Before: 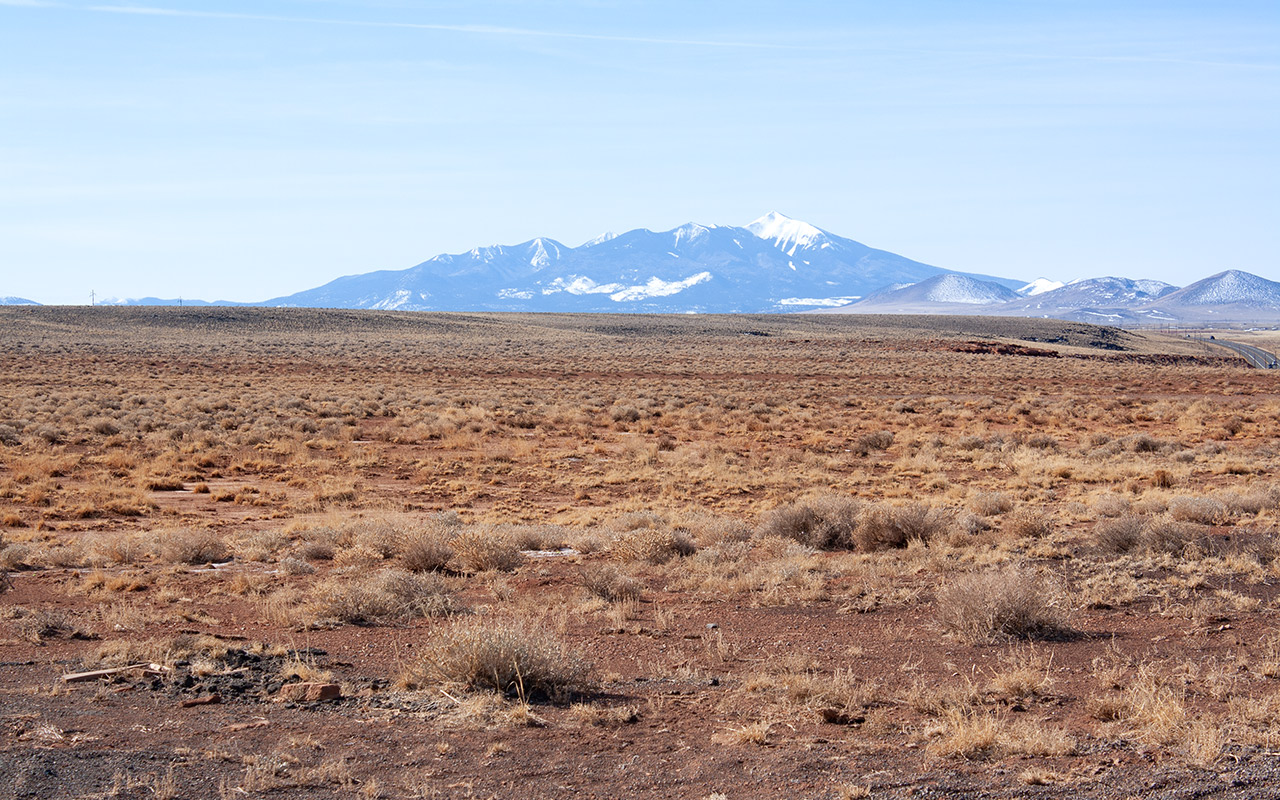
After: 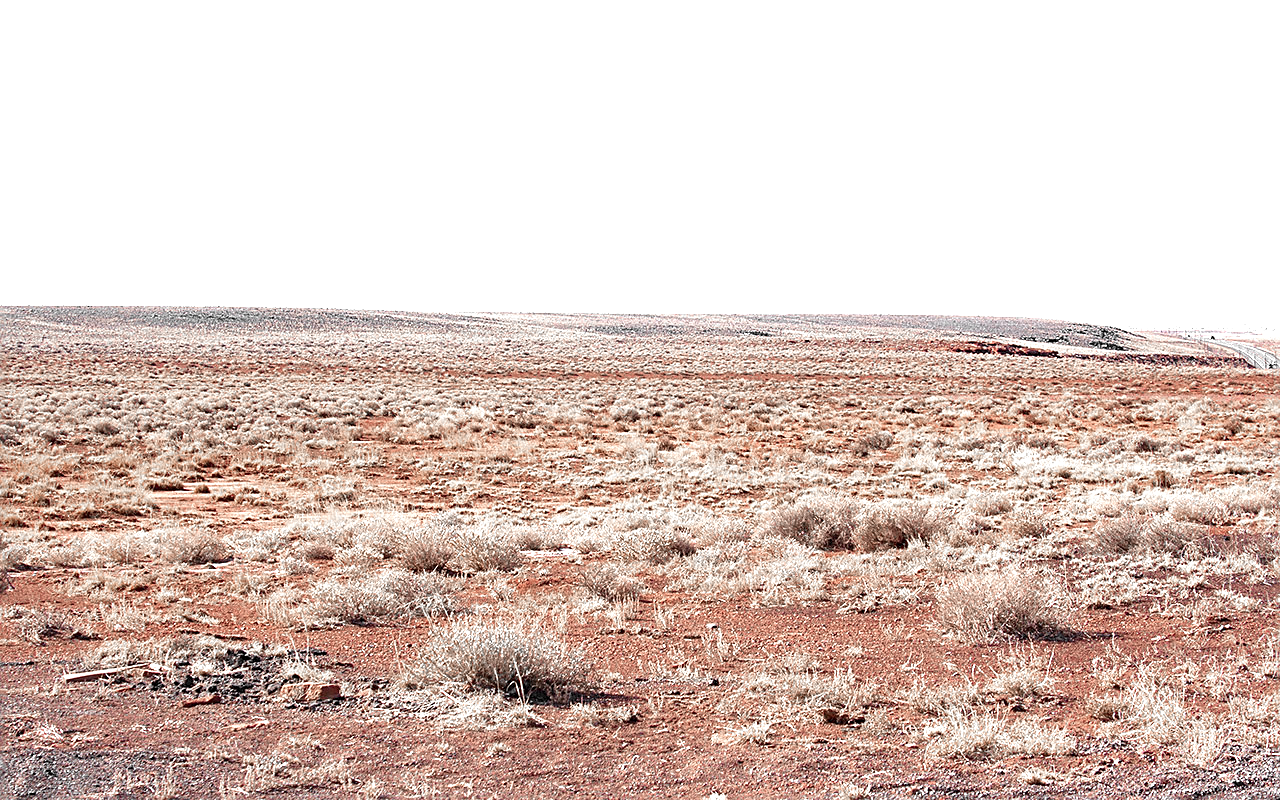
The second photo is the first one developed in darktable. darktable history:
exposure: exposure 1.5 EV, compensate highlight preservation false
sharpen: on, module defaults
color zones: curves: ch0 [(0, 0.352) (0.143, 0.407) (0.286, 0.386) (0.429, 0.431) (0.571, 0.829) (0.714, 0.853) (0.857, 0.833) (1, 0.352)]; ch1 [(0, 0.604) (0.072, 0.726) (0.096, 0.608) (0.205, 0.007) (0.571, -0.006) (0.839, -0.013) (0.857, -0.012) (1, 0.604)]
